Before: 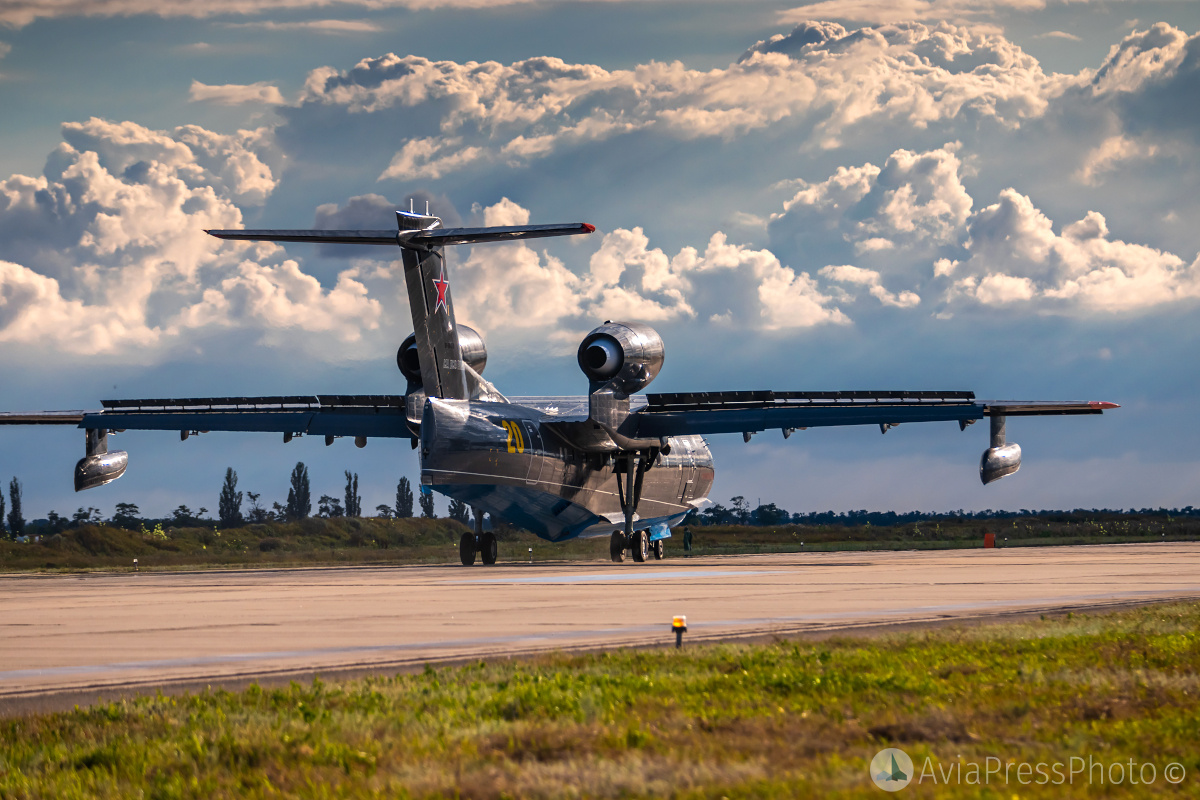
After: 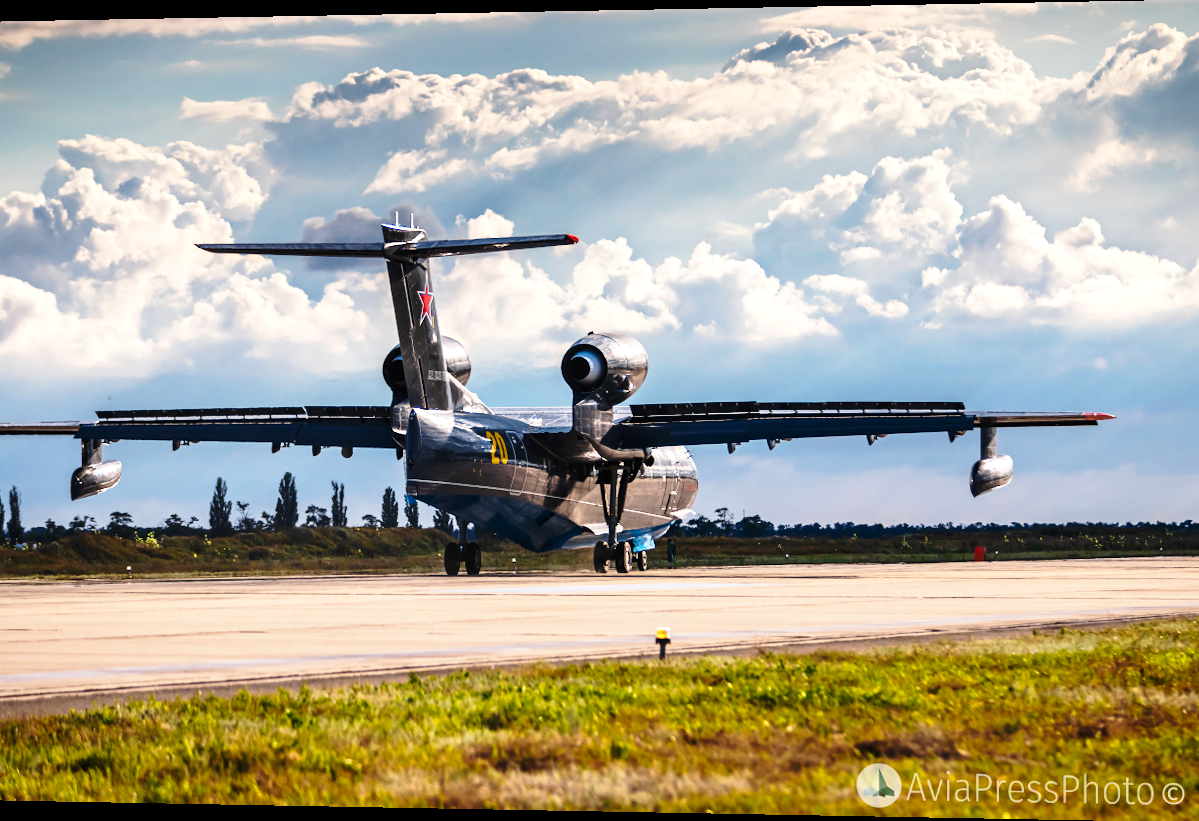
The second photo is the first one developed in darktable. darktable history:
tone equalizer: -8 EV -0.417 EV, -7 EV -0.389 EV, -6 EV -0.333 EV, -5 EV -0.222 EV, -3 EV 0.222 EV, -2 EV 0.333 EV, -1 EV 0.389 EV, +0 EV 0.417 EV, edges refinement/feathering 500, mask exposure compensation -1.57 EV, preserve details no
base curve: curves: ch0 [(0, 0) (0.028, 0.03) (0.121, 0.232) (0.46, 0.748) (0.859, 0.968) (1, 1)], preserve colors none
rotate and perspective: lens shift (horizontal) -0.055, automatic cropping off
